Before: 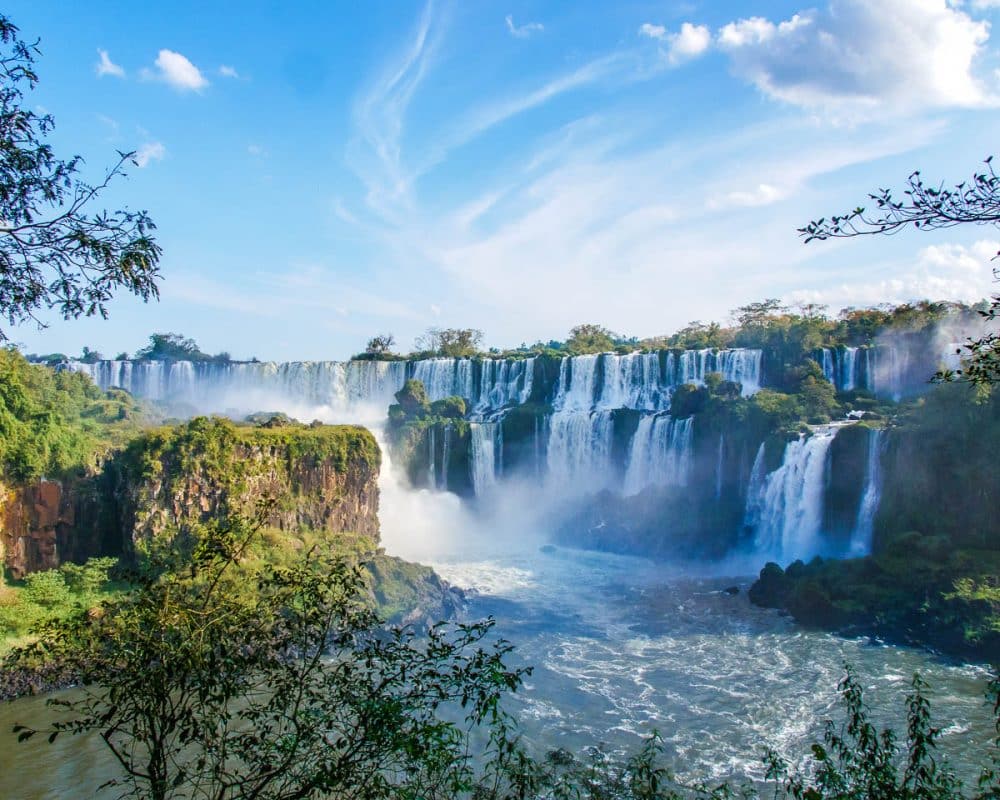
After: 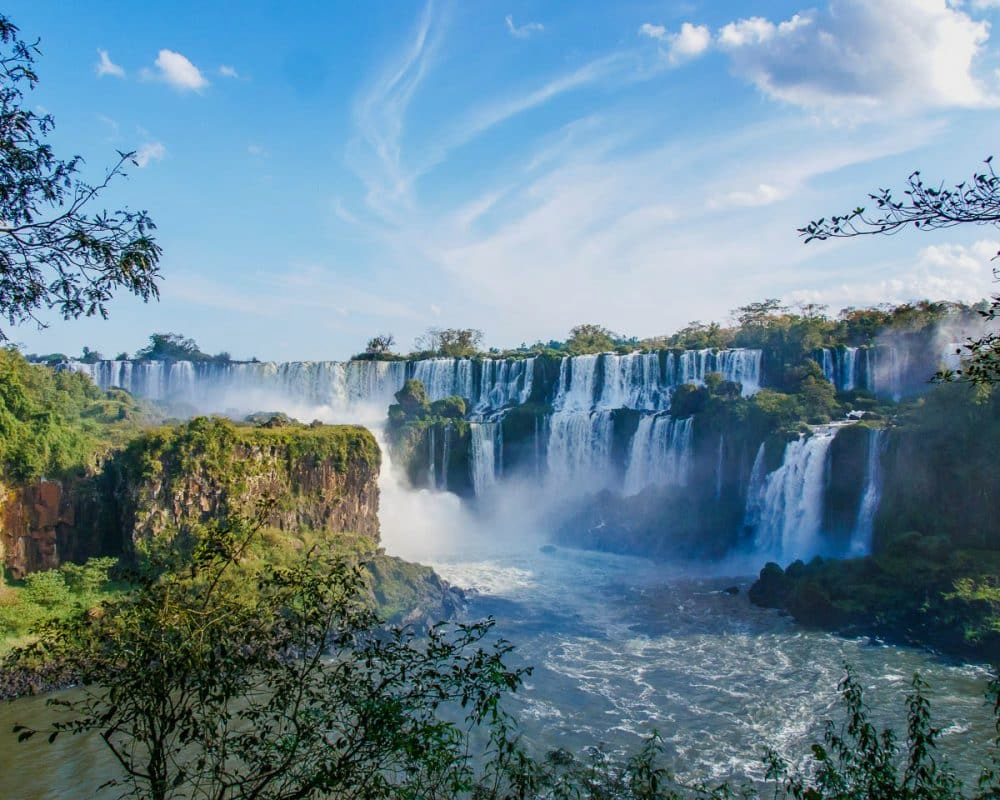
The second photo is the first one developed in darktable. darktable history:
tone equalizer: -8 EV 0.221 EV, -7 EV 0.437 EV, -6 EV 0.391 EV, -5 EV 0.212 EV, -3 EV -0.249 EV, -2 EV -0.395 EV, -1 EV -0.414 EV, +0 EV -0.249 EV, smoothing diameter 24.92%, edges refinement/feathering 9.52, preserve details guided filter
